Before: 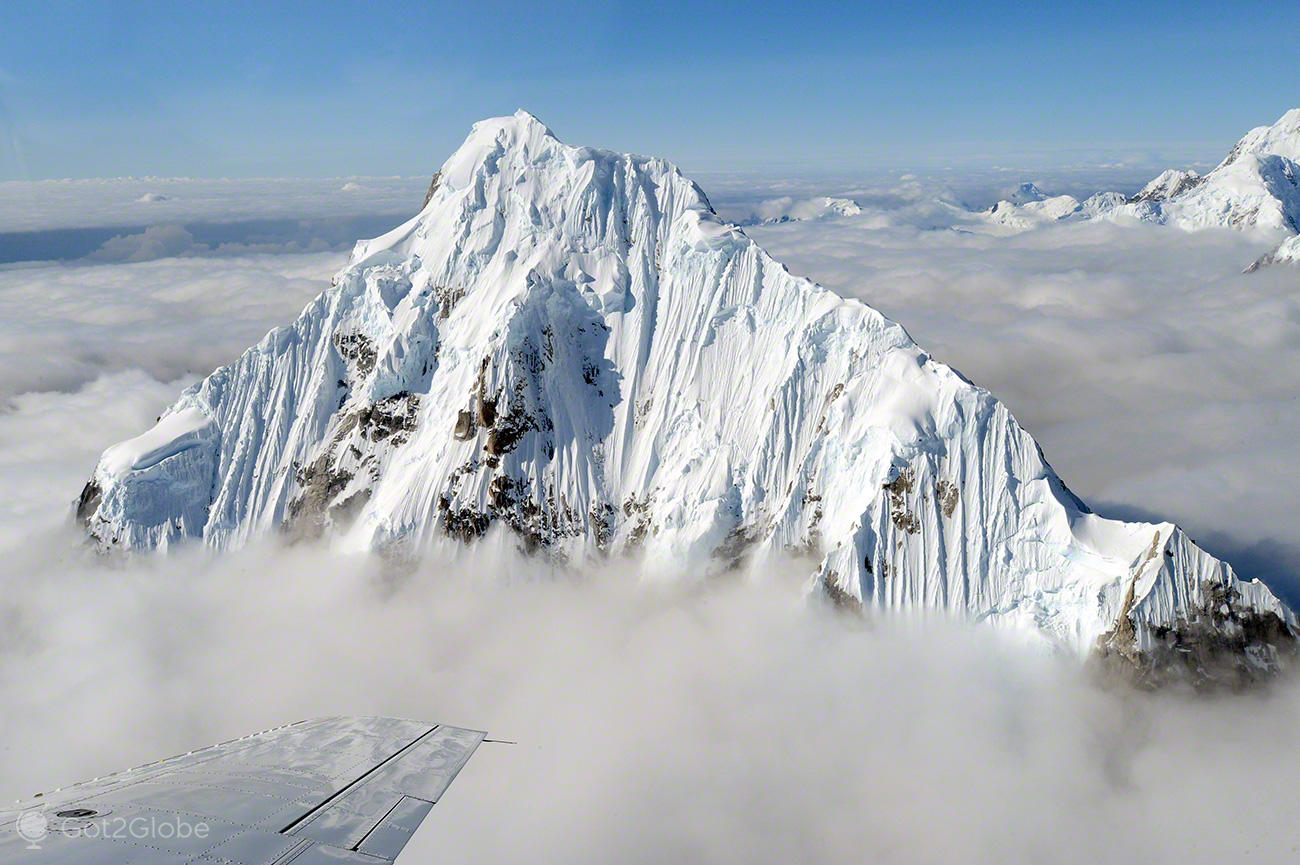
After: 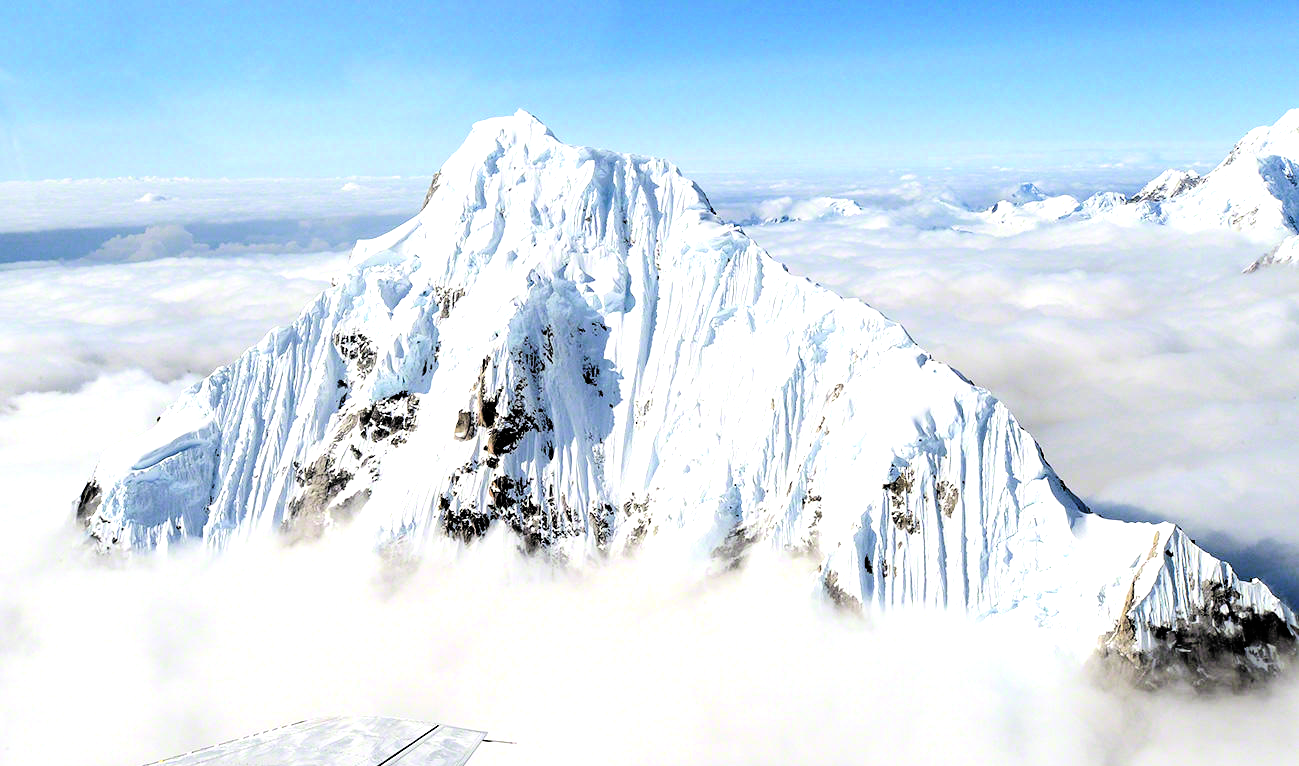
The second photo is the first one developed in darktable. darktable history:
crop and rotate: top 0%, bottom 11.427%
filmic rgb: black relative exposure -5.11 EV, white relative exposure 3.96 EV, hardness 2.88, contrast 1.197, highlights saturation mix -29.46%, color science v6 (2022)
levels: levels [0, 0.394, 0.787]
contrast brightness saturation: contrast 0.05, brightness 0.063, saturation 0.011
